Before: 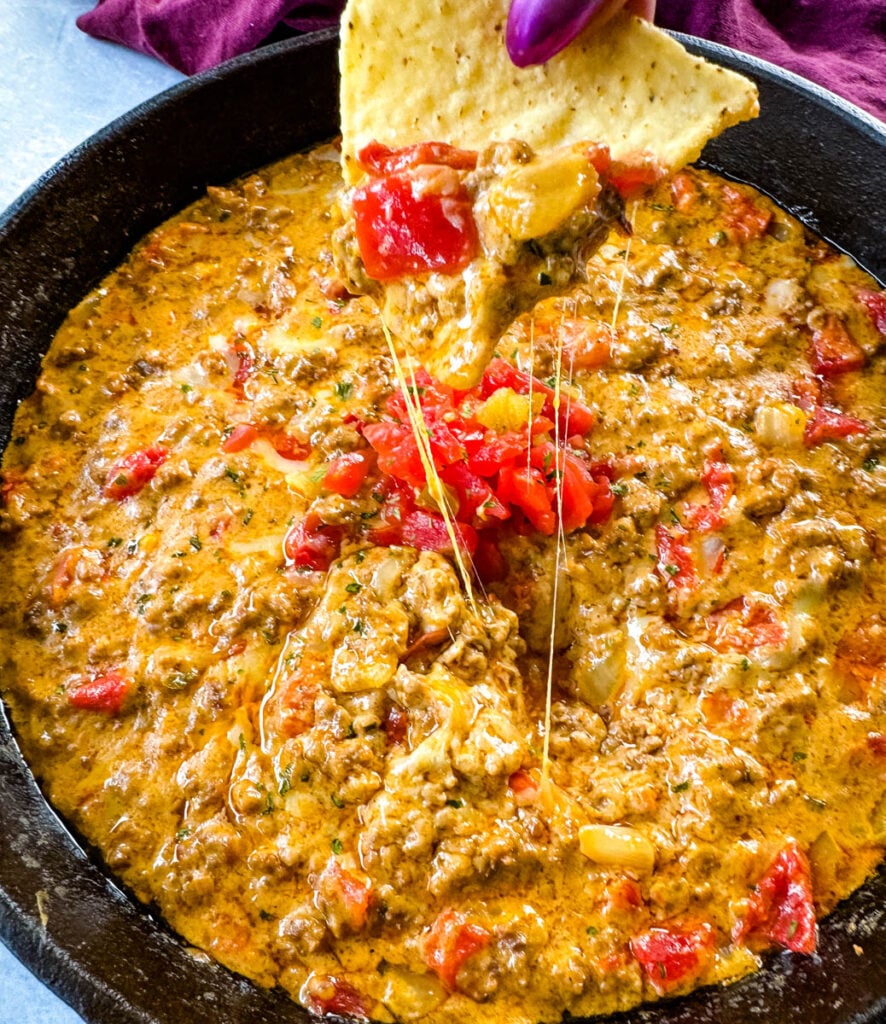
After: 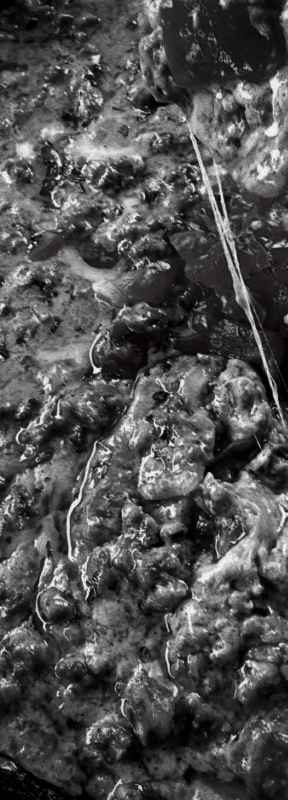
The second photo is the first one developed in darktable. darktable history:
vignetting: fall-off start 100.87%, brightness -0.186, saturation -0.297, width/height ratio 1.311
exposure: exposure -0.047 EV, compensate exposure bias true, compensate highlight preservation false
crop and rotate: left 21.845%, top 18.836%, right 45.613%, bottom 2.977%
contrast brightness saturation: contrast 0.019, brightness -0.994, saturation -0.984
